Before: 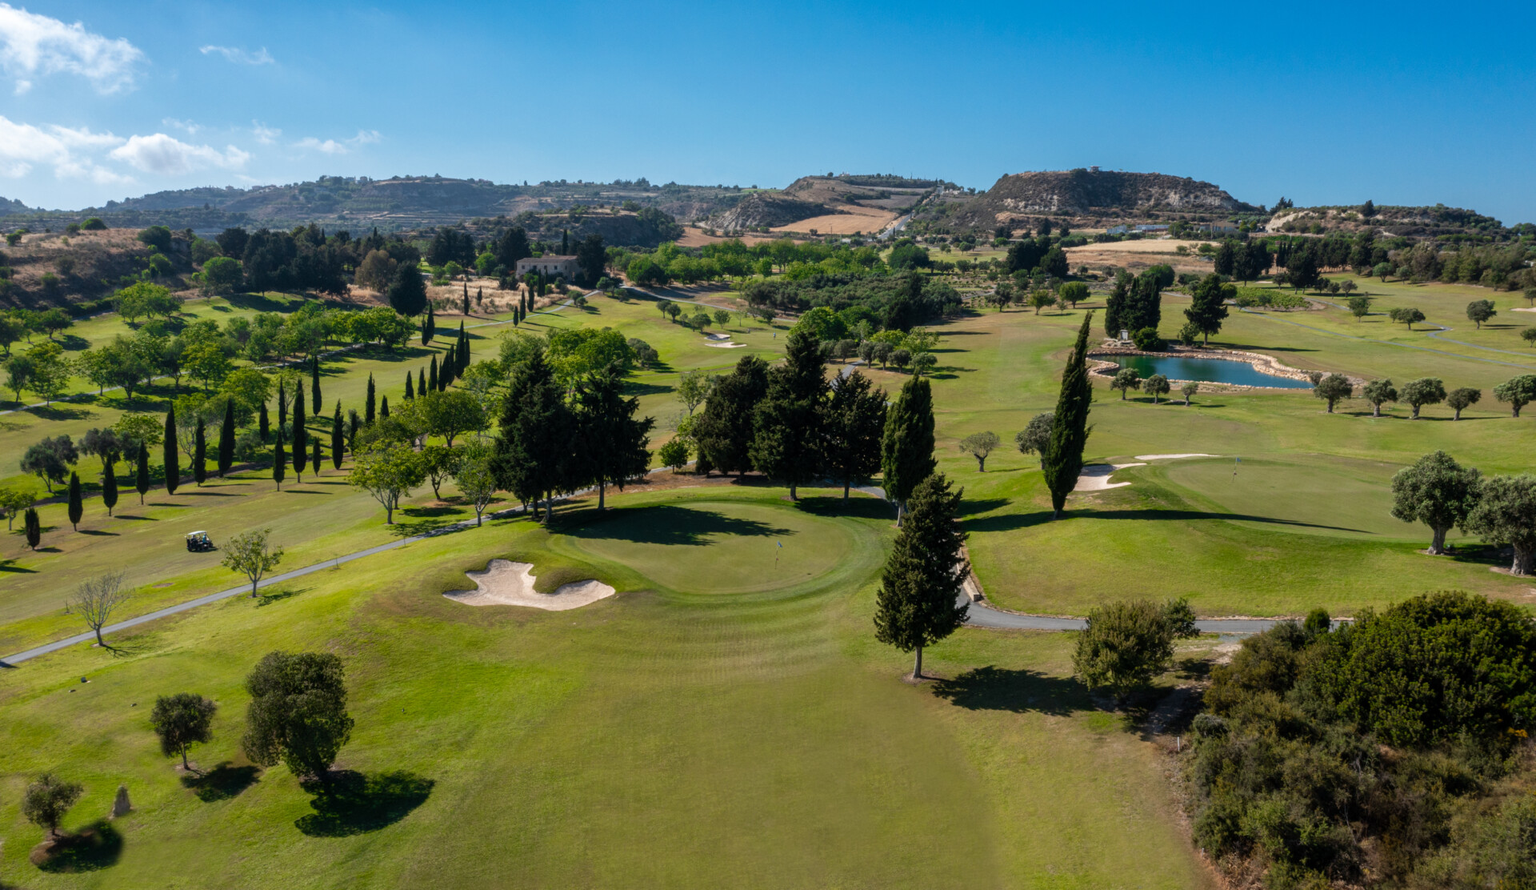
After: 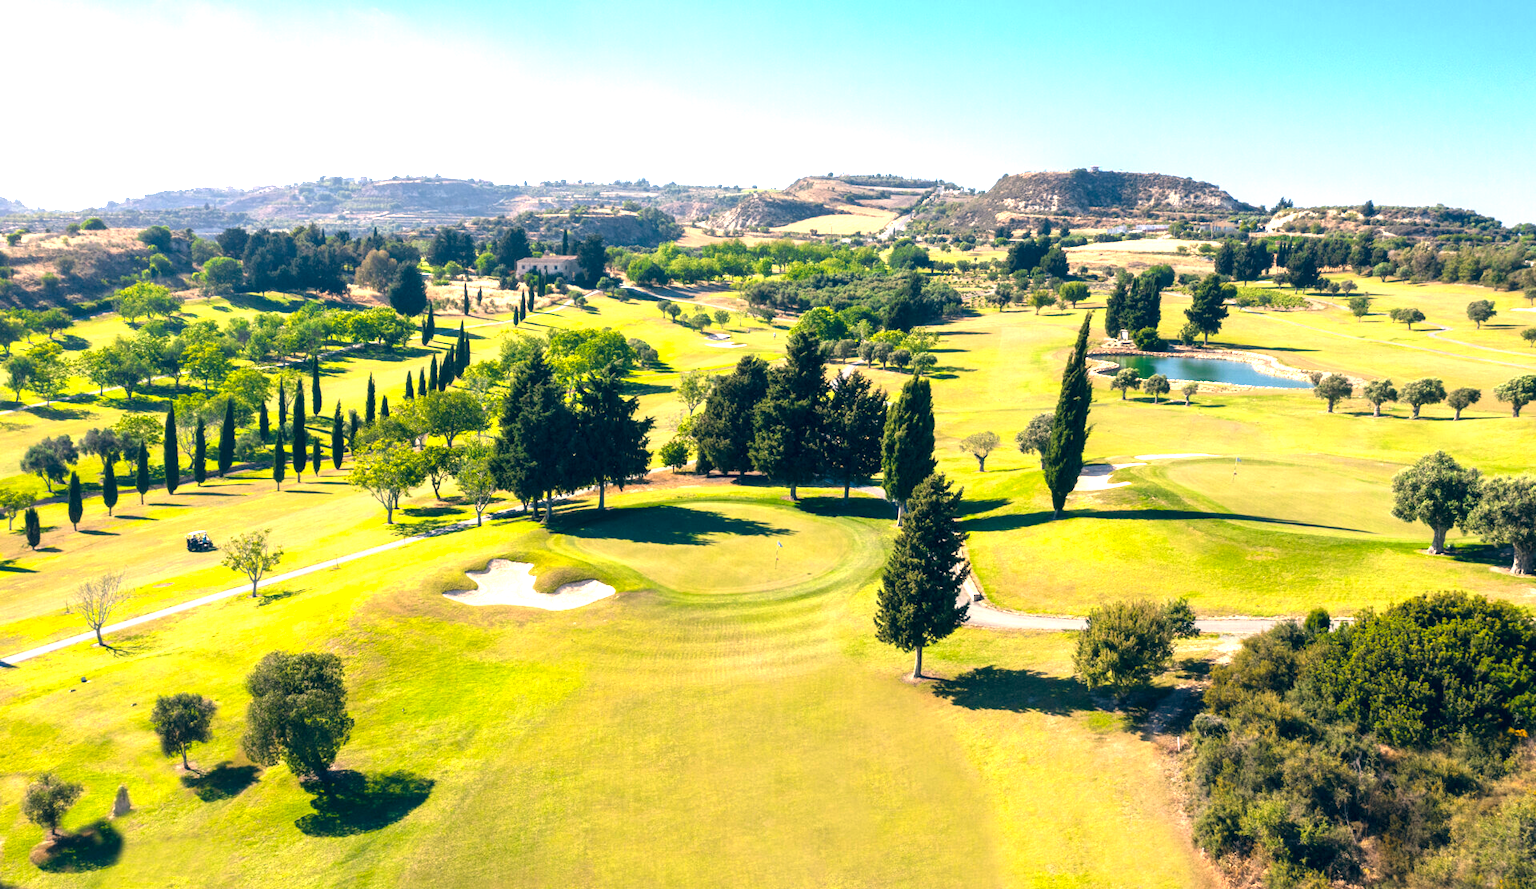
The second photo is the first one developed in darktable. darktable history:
color correction: highlights a* 10.34, highlights b* 14.72, shadows a* -9.85, shadows b* -15.04
exposure: black level correction 0, exposure 1.2 EV, compensate exposure bias true, compensate highlight preservation false
